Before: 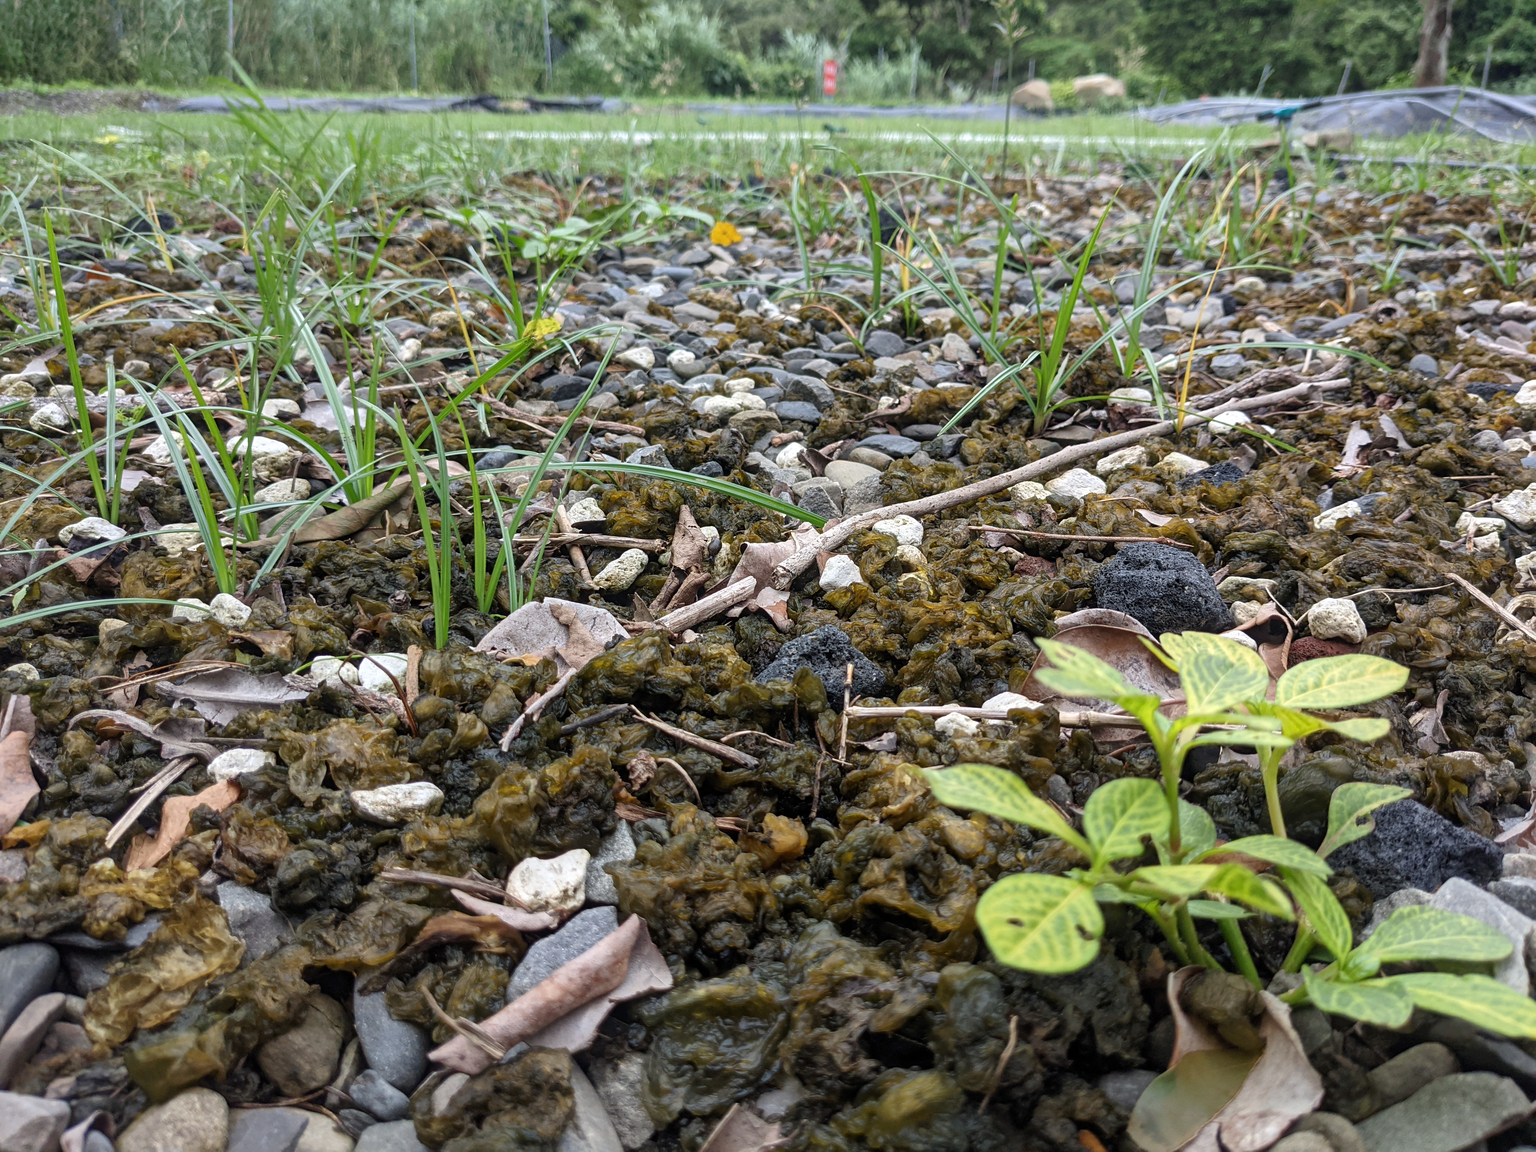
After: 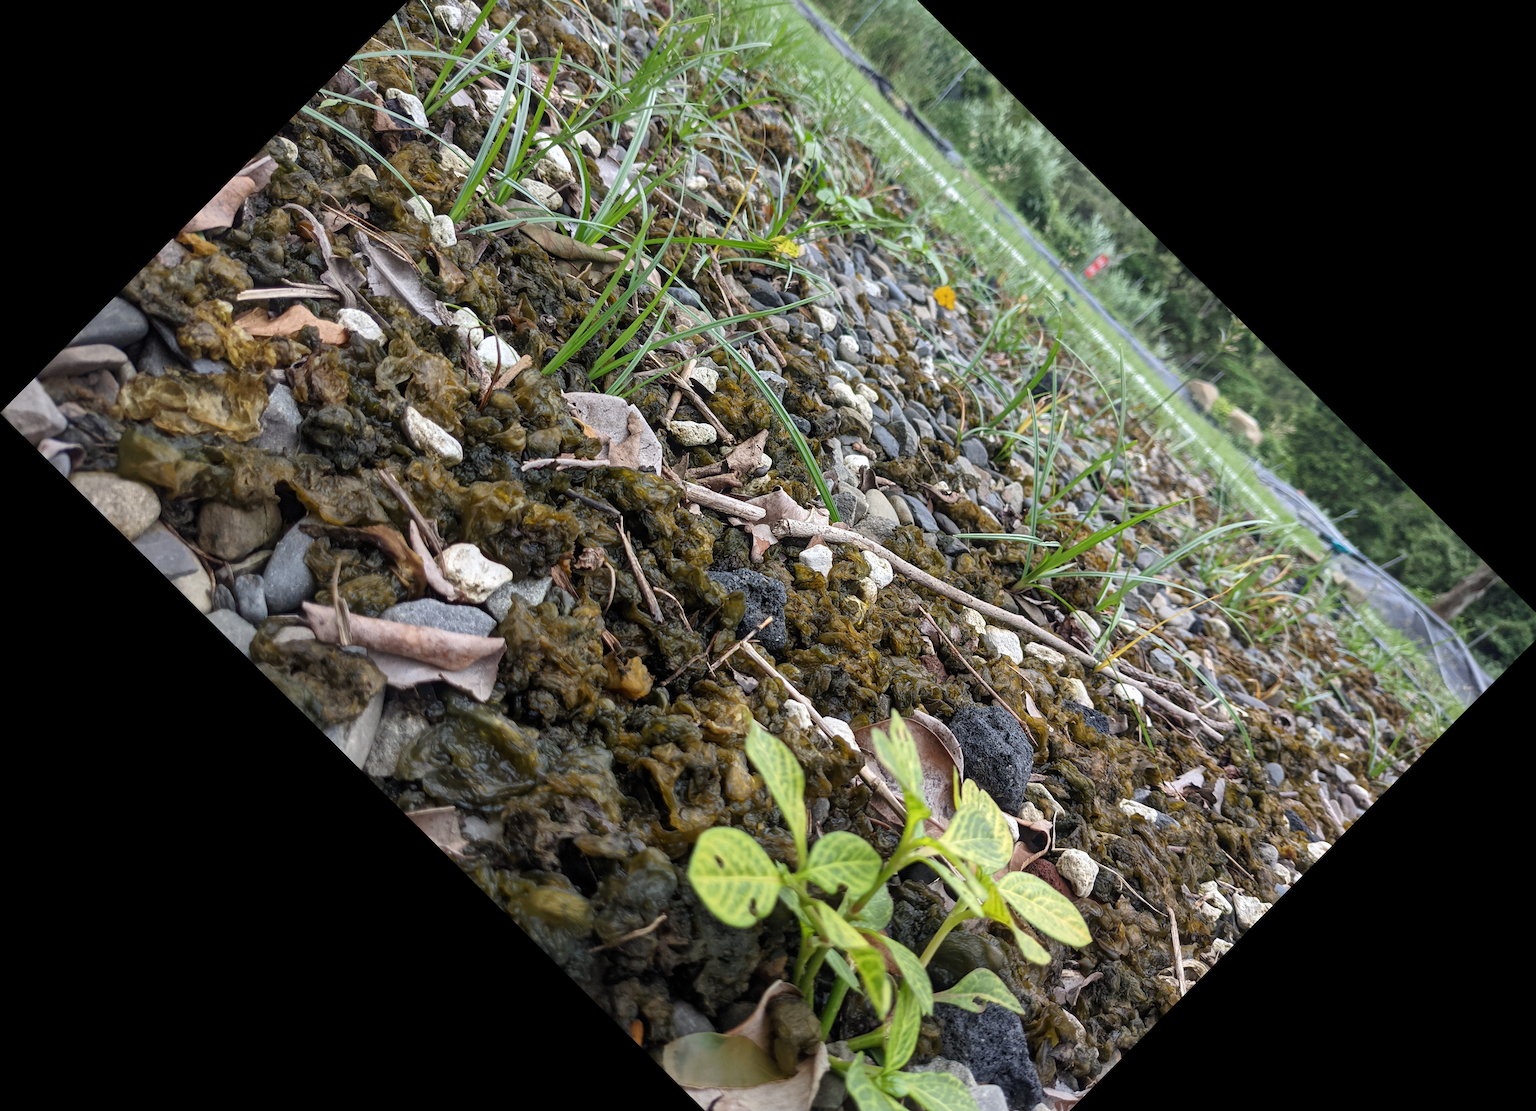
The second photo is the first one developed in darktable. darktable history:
crop and rotate: angle -44.71°, top 16.431%, right 0.82%, bottom 11.693%
vignetting: fall-off radius 61.21%, brightness -0.462, saturation -0.311, unbound false
